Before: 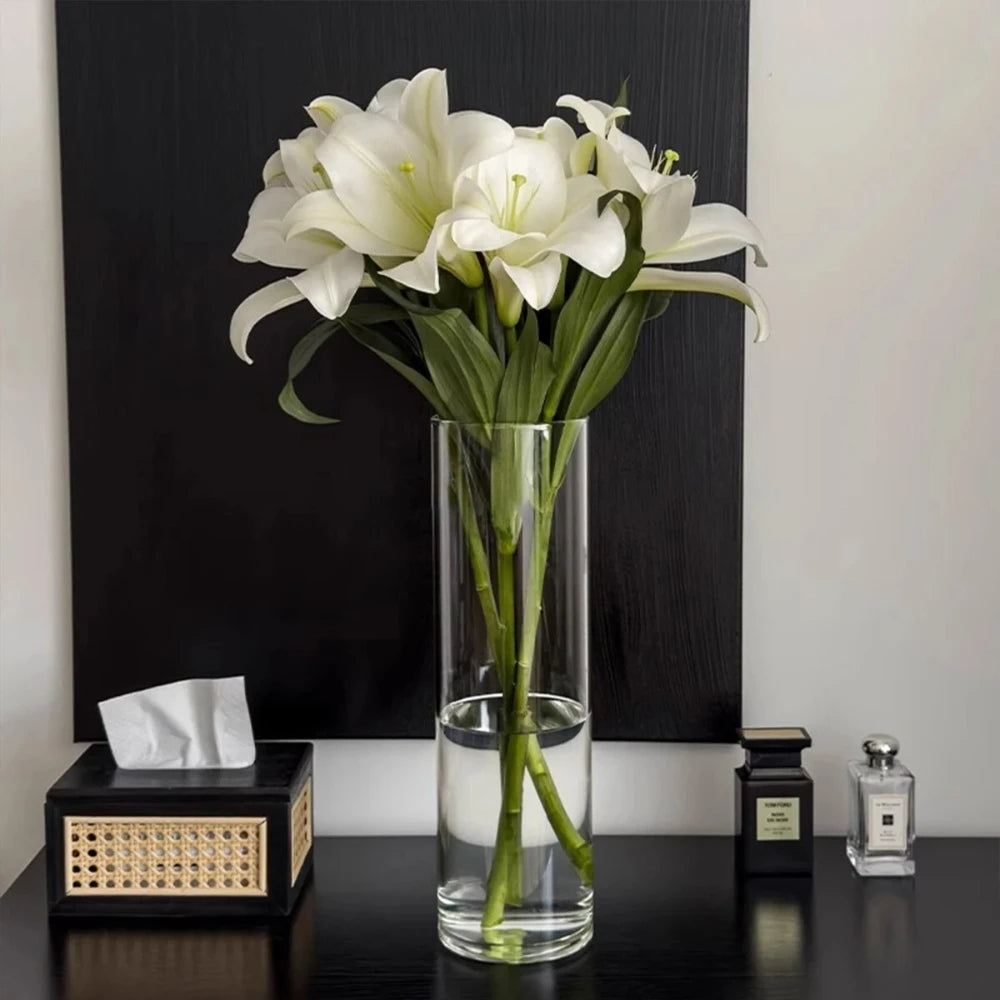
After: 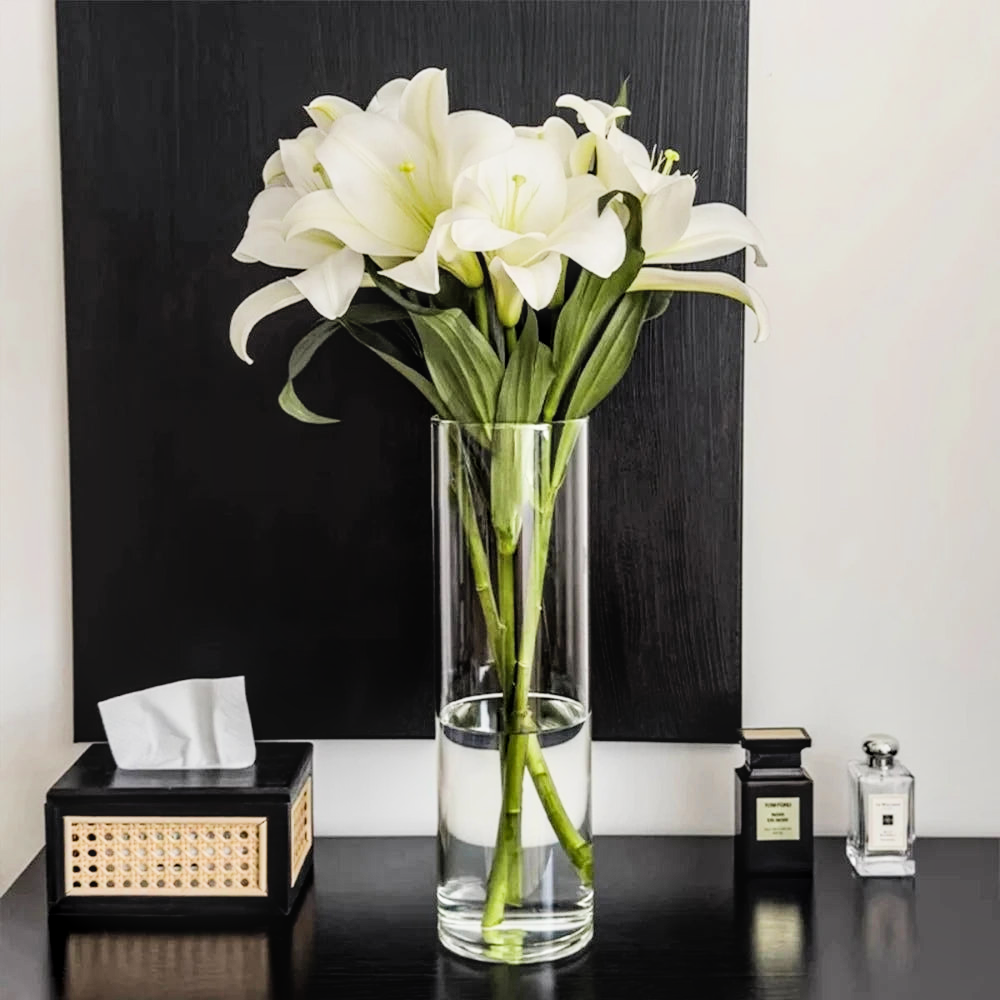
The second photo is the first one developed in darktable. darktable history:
local contrast: on, module defaults
exposure: black level correction 0, exposure 1.2 EV, compensate exposure bias true, compensate highlight preservation false
filmic rgb: black relative exposure -7.65 EV, white relative exposure 4.56 EV, hardness 3.61, contrast 1.25
